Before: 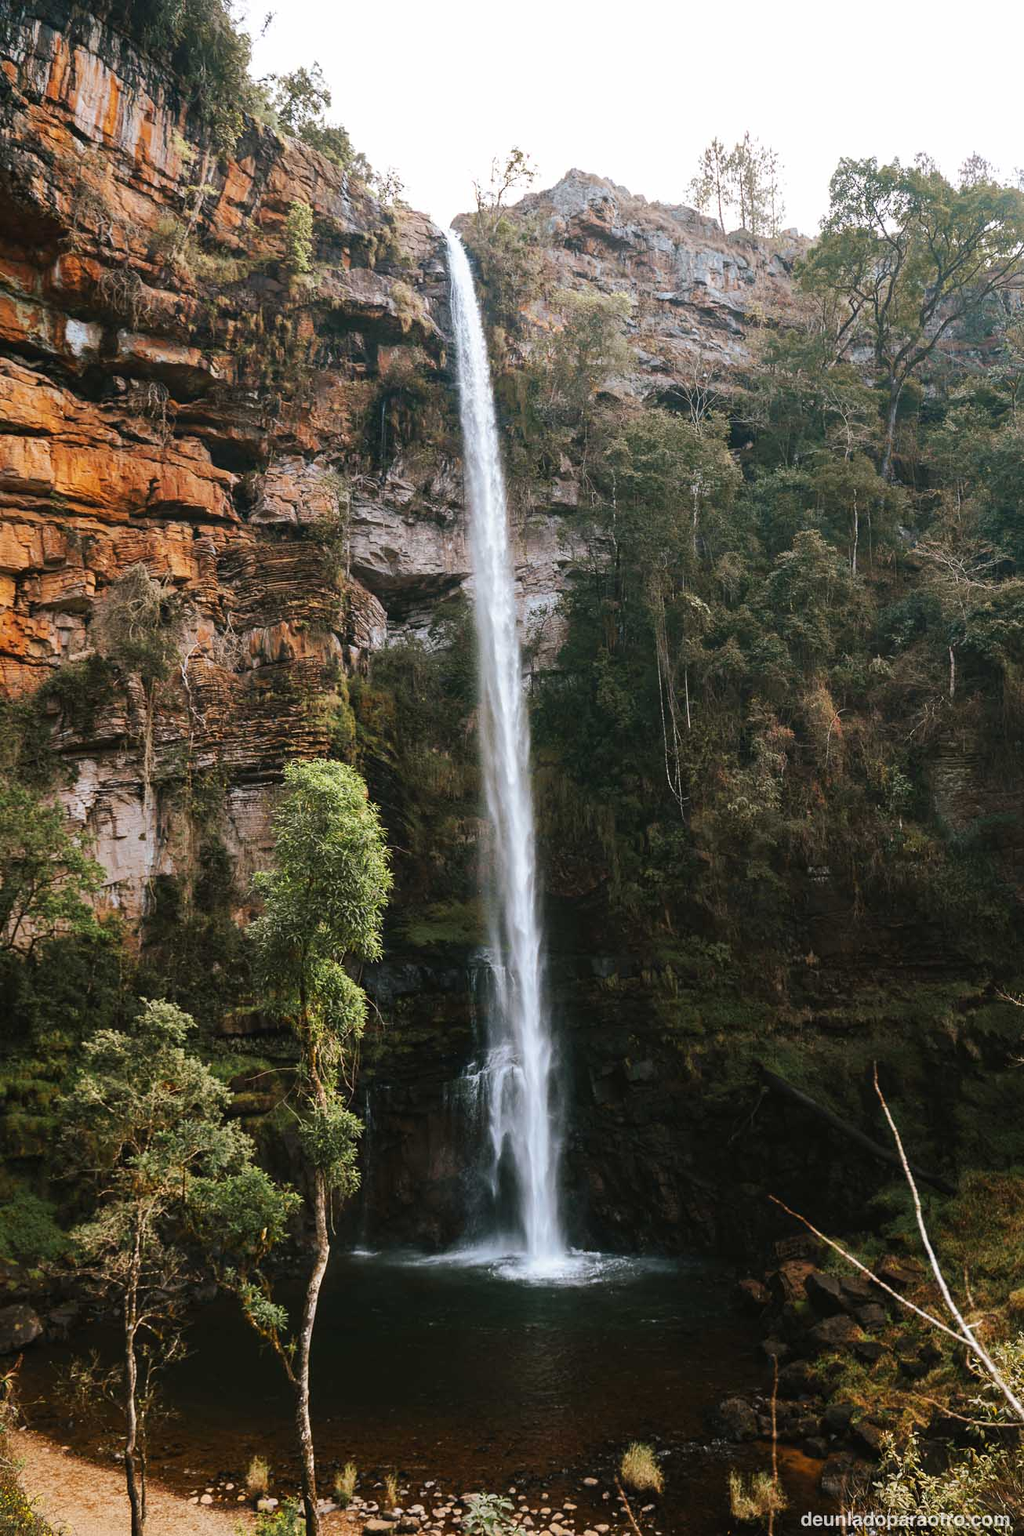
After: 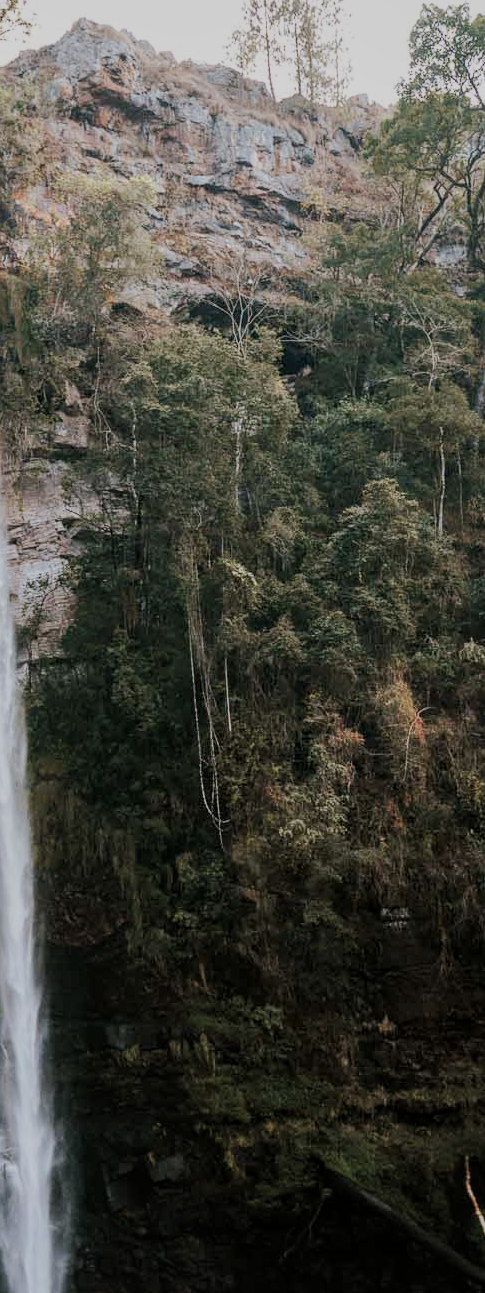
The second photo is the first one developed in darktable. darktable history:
crop and rotate: left 49.727%, top 10.094%, right 13.132%, bottom 23.863%
local contrast: on, module defaults
filmic rgb: black relative exposure -6.77 EV, white relative exposure 5.91 EV, hardness 2.69, contrast in shadows safe
